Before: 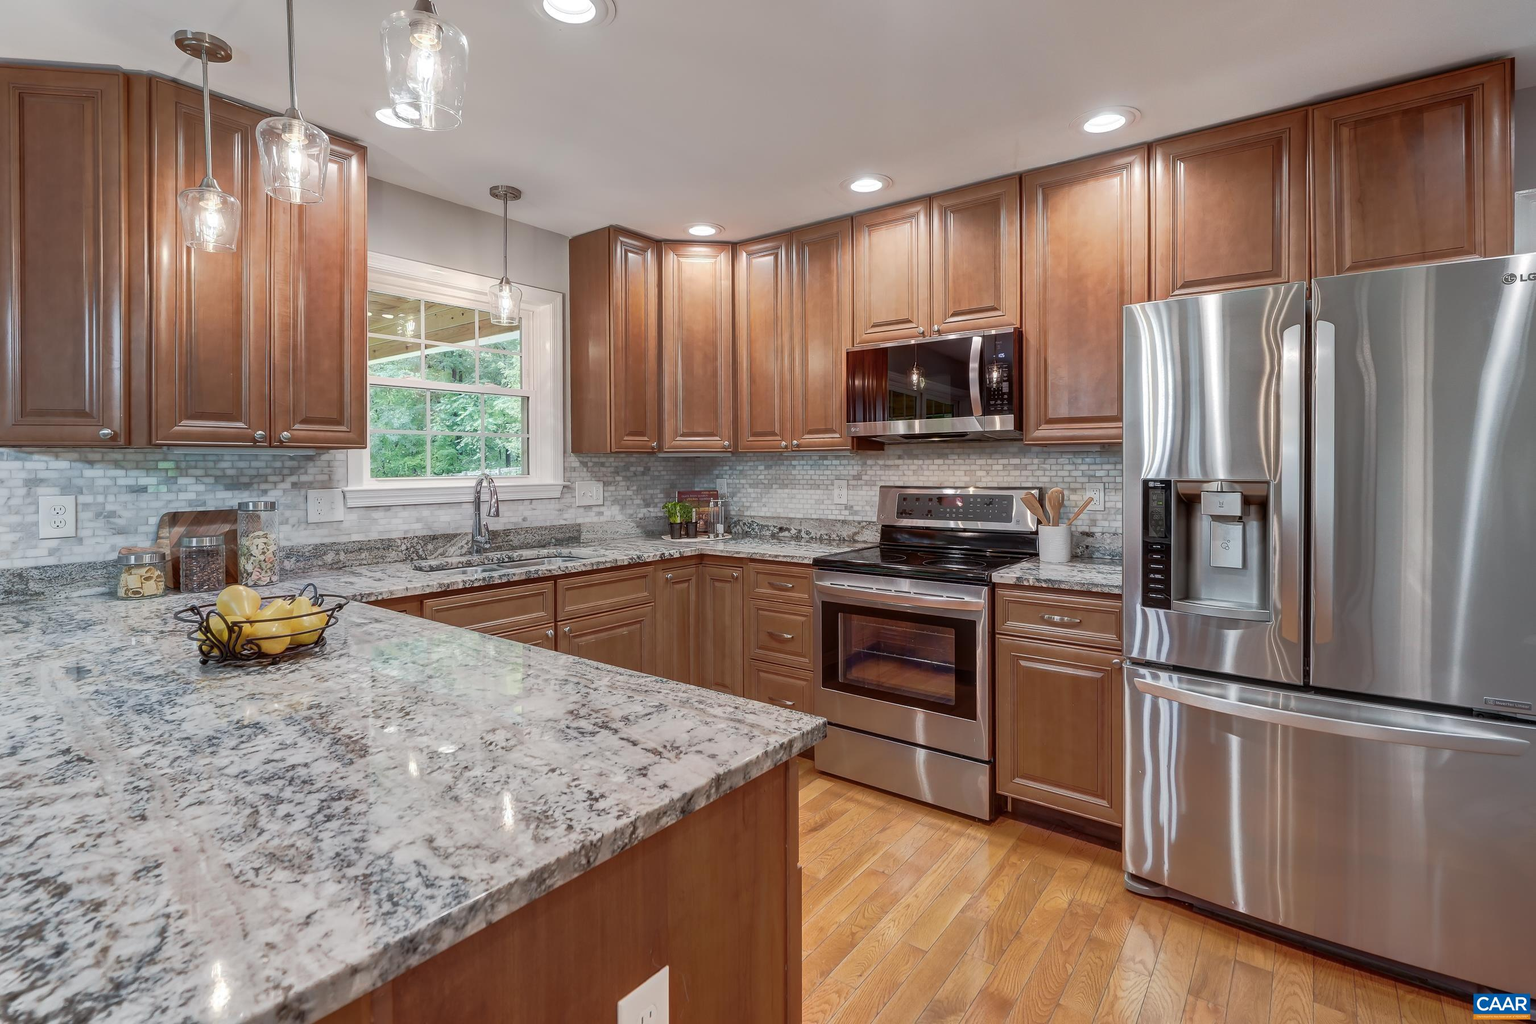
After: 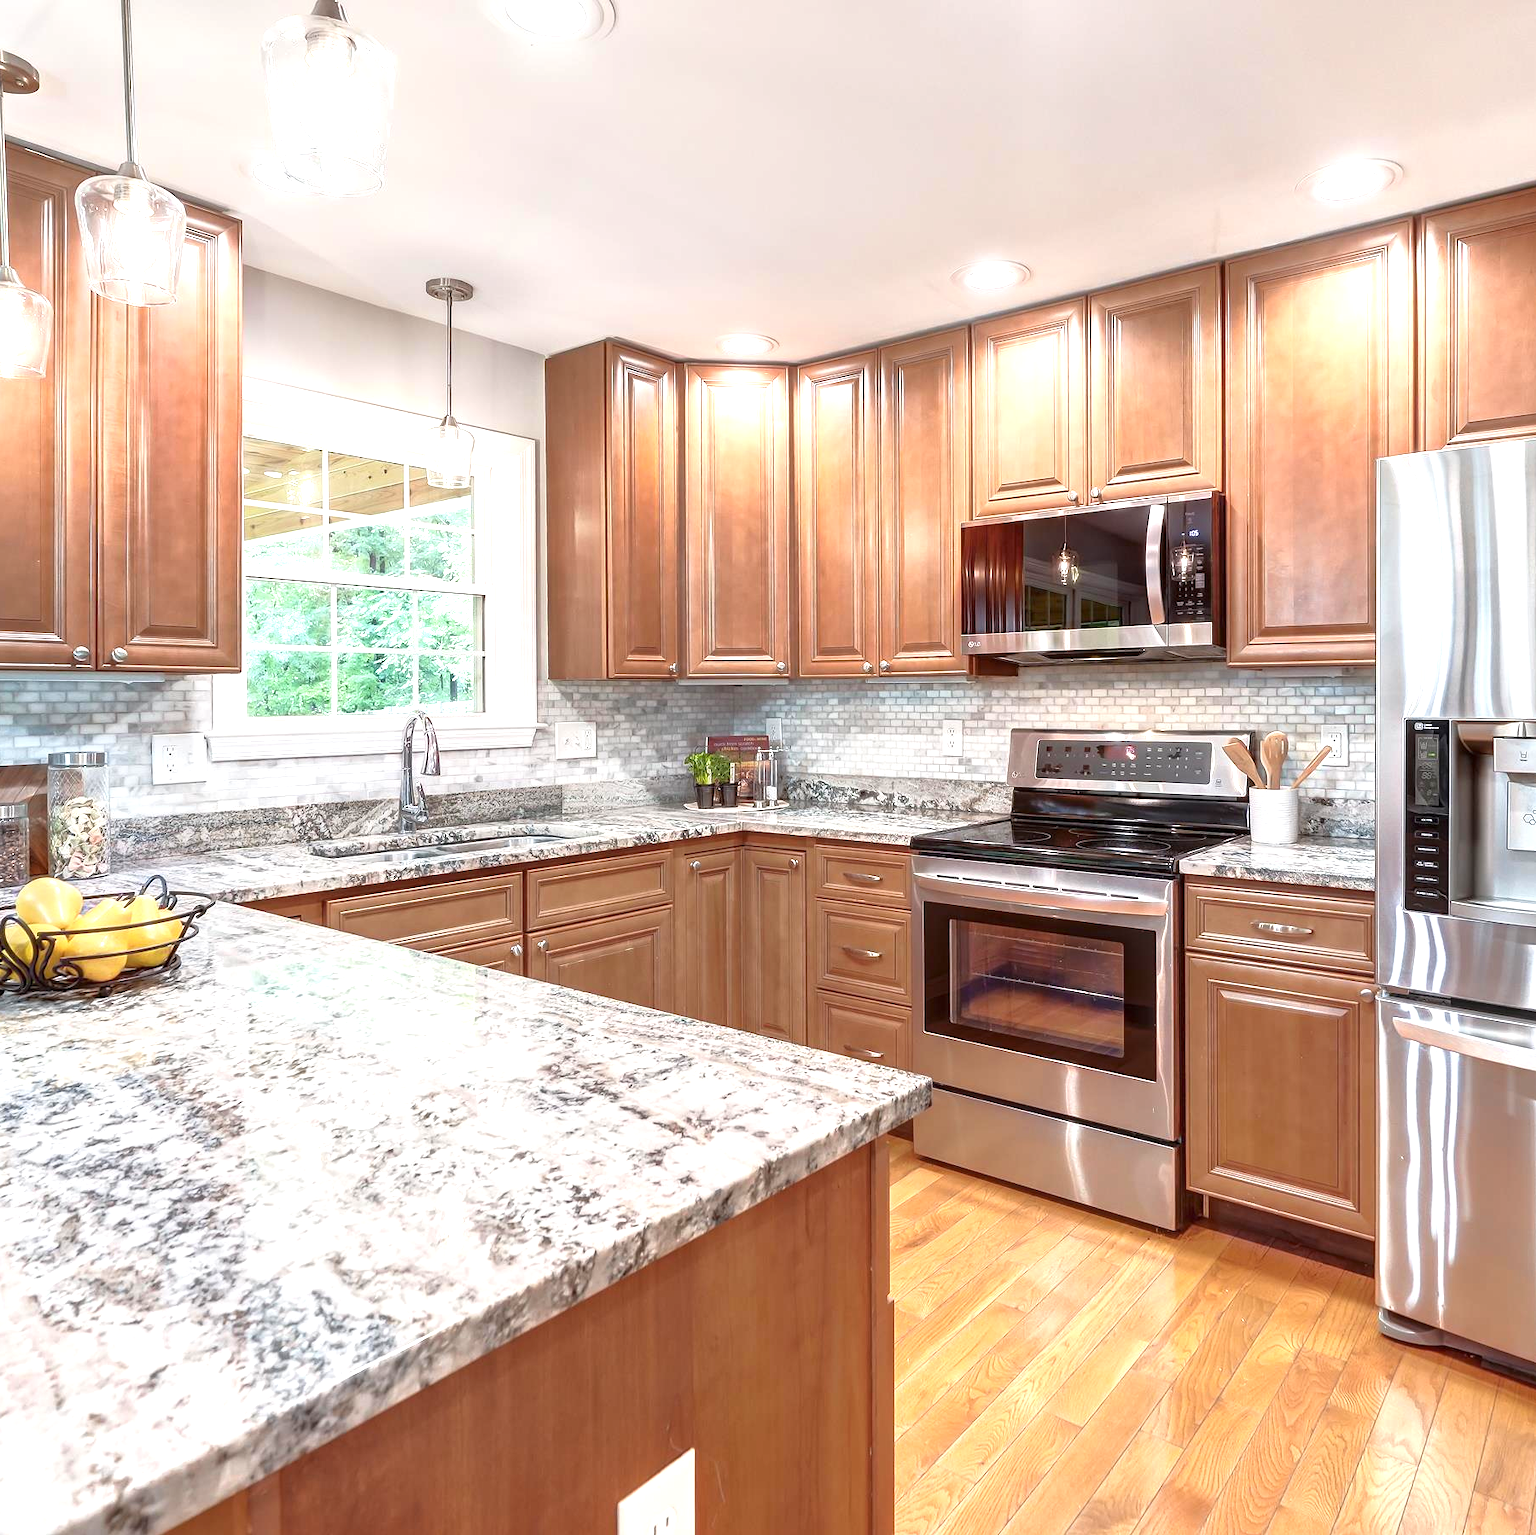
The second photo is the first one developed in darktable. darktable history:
crop and rotate: left 13.409%, right 19.924%
exposure: exposure 1.2 EV, compensate highlight preservation false
